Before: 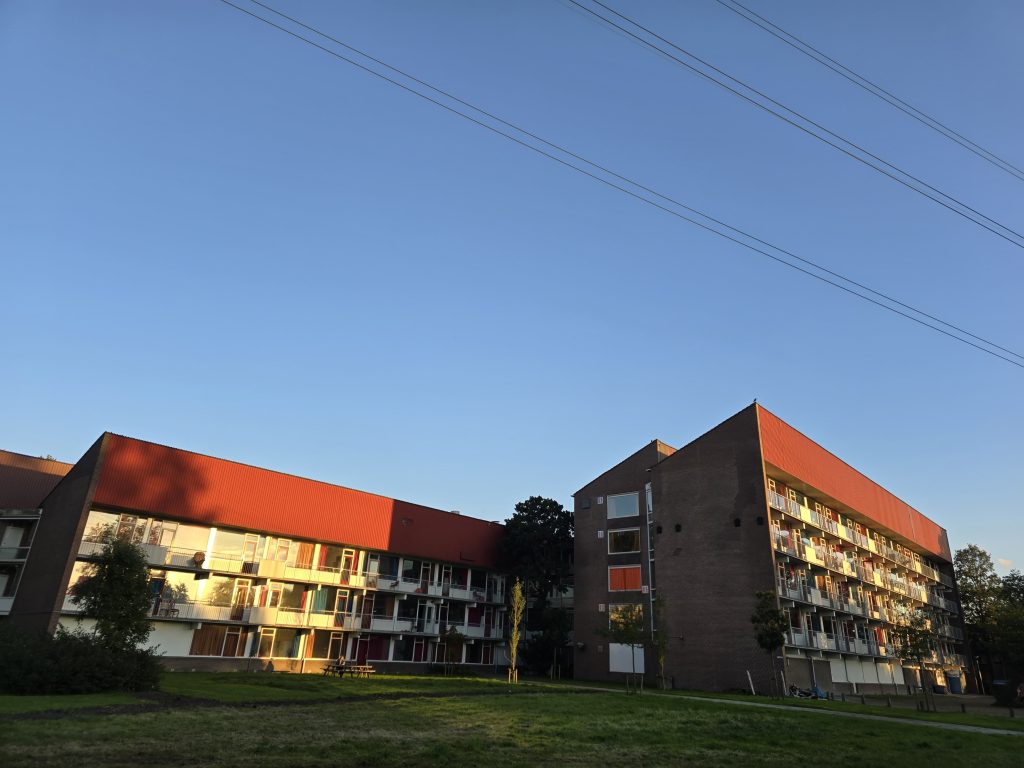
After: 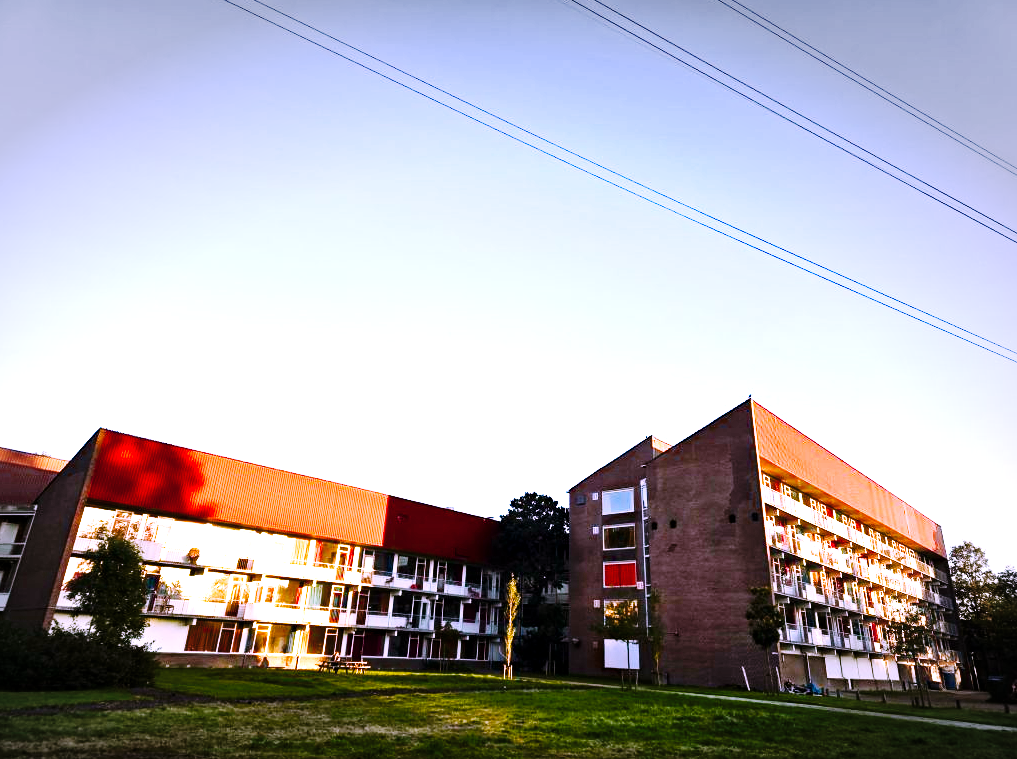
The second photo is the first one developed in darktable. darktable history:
haze removal: compatibility mode true, adaptive false
exposure: exposure 1.262 EV, compensate exposure bias true, compensate highlight preservation false
vignetting: center (-0.029, 0.244), automatic ratio true
crop: left 0.496%, top 0.542%, right 0.175%, bottom 0.502%
color balance rgb: shadows lift › chroma 2.055%, shadows lift › hue 50.55°, global offset › luminance -0.37%, perceptual saturation grading › global saturation 26.199%, perceptual saturation grading › highlights -28.626%, perceptual saturation grading › mid-tones 15.387%, perceptual saturation grading › shadows 33.232%, perceptual brilliance grading › global brilliance 11.701%, global vibrance 9.302%, contrast 14.699%, saturation formula JzAzBz (2021)
color correction: highlights a* 15.22, highlights b* -24.66
base curve: curves: ch0 [(0, 0) (0.032, 0.025) (0.121, 0.166) (0.206, 0.329) (0.605, 0.79) (1, 1)], preserve colors none
